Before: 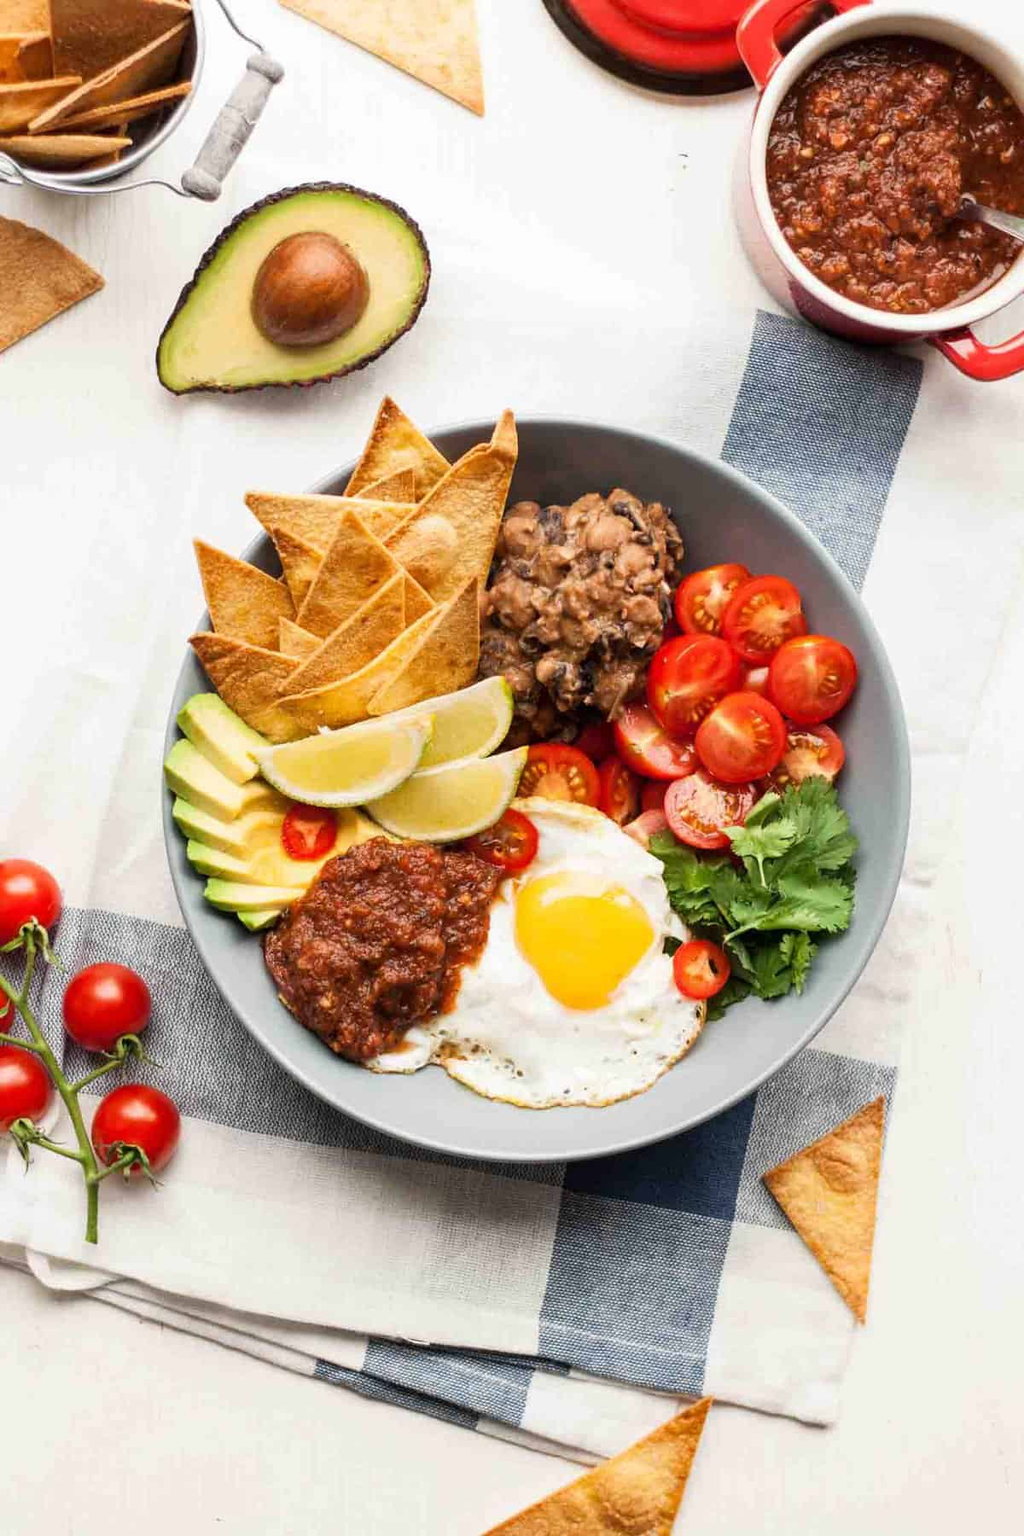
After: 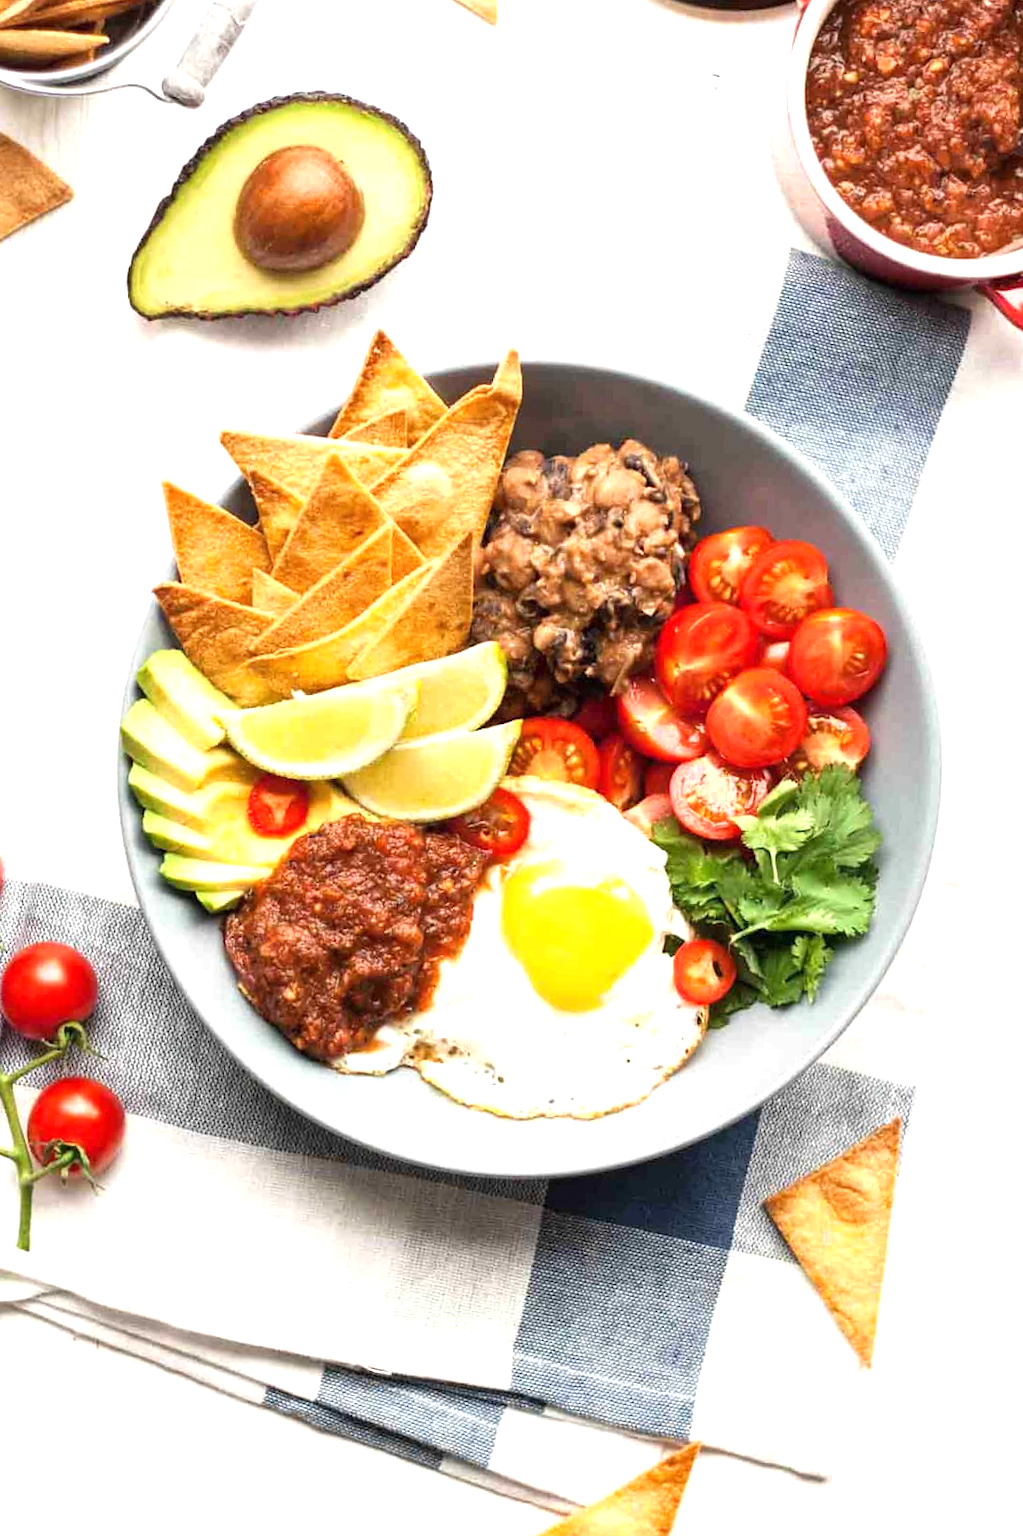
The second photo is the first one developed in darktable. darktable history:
crop and rotate: angle -1.95°, left 3.14%, top 3.858%, right 1.464%, bottom 0.677%
exposure: black level correction 0, exposure 0.698 EV, compensate highlight preservation false
